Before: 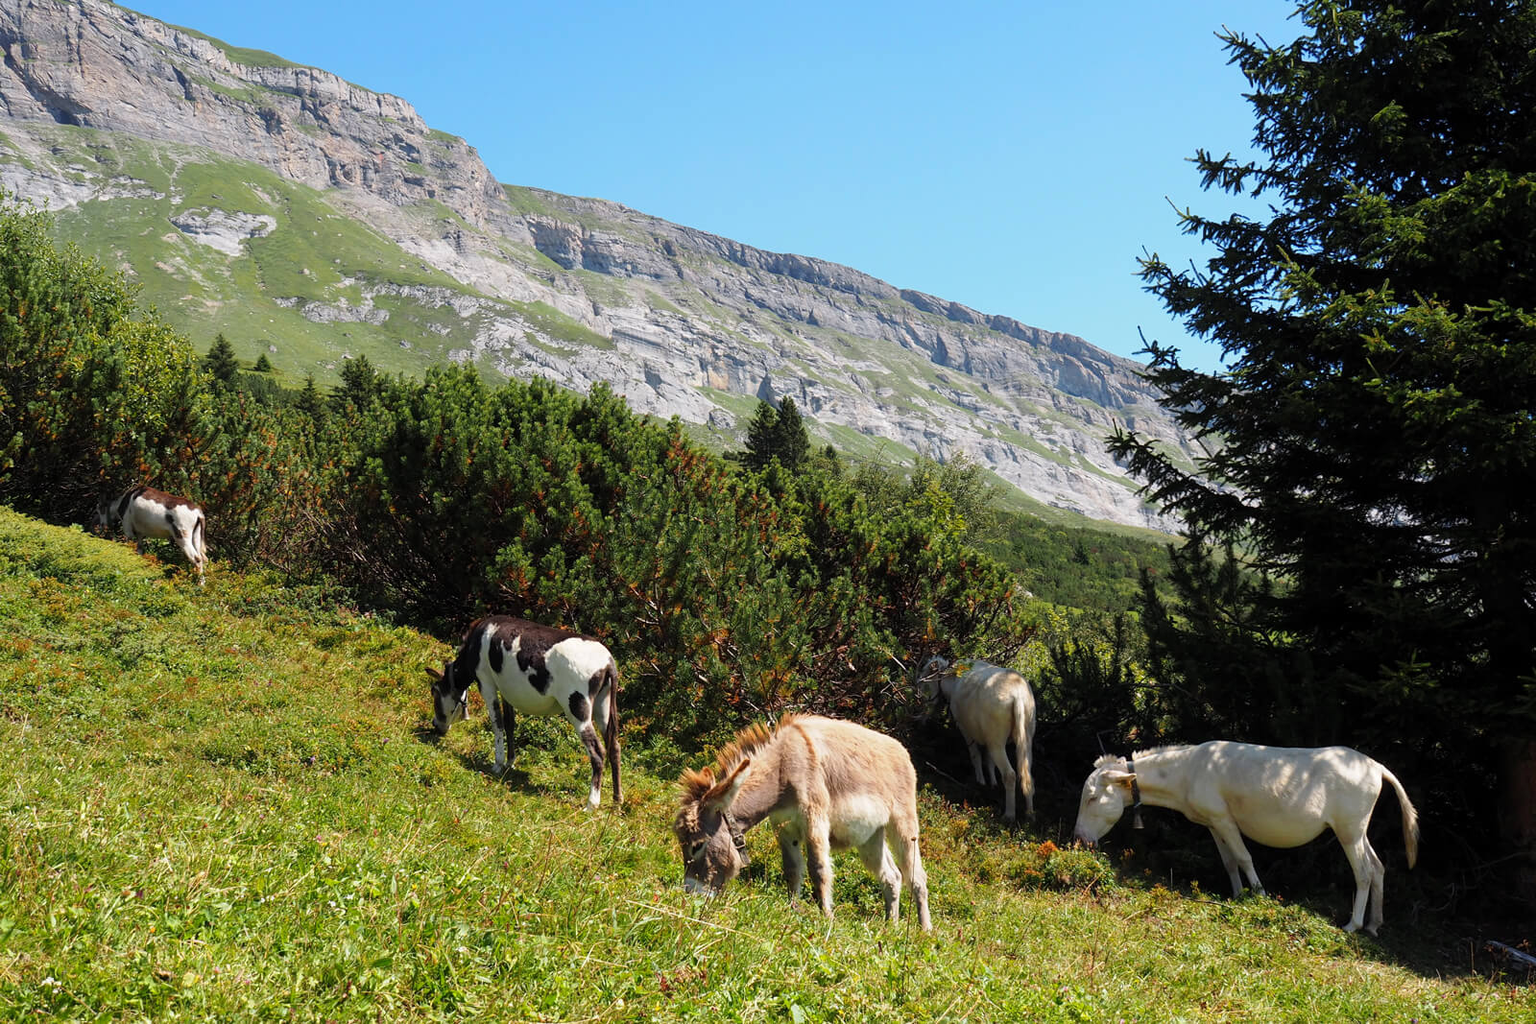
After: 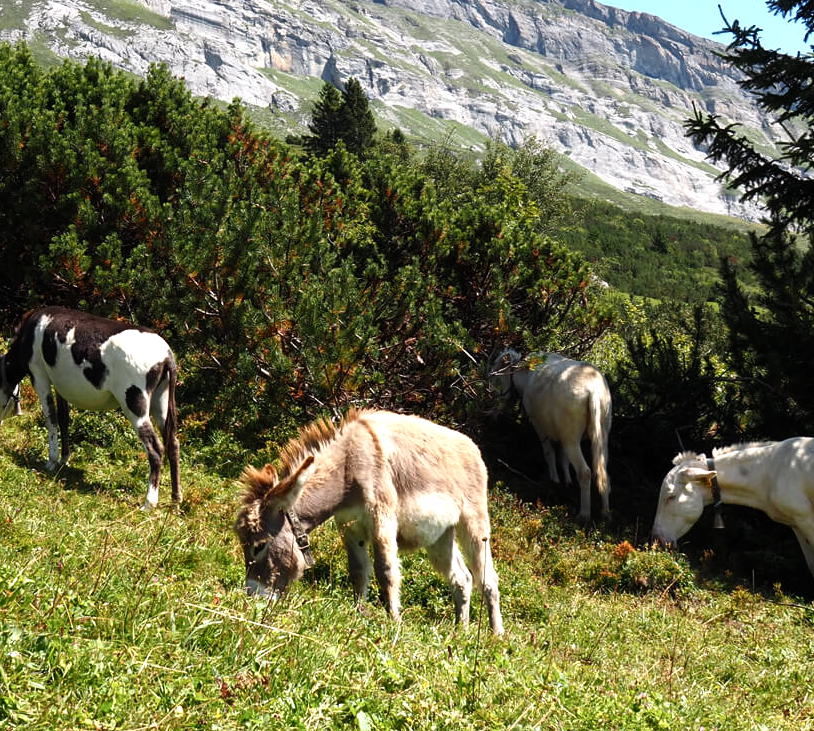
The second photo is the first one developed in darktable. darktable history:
color balance rgb: perceptual saturation grading › global saturation -0.098%, perceptual saturation grading › highlights -19.837%, perceptual saturation grading › shadows 19.538%, perceptual brilliance grading › global brilliance 14.8%, perceptual brilliance grading › shadows -35.201%
crop and rotate: left 29.26%, top 31.485%, right 19.83%
